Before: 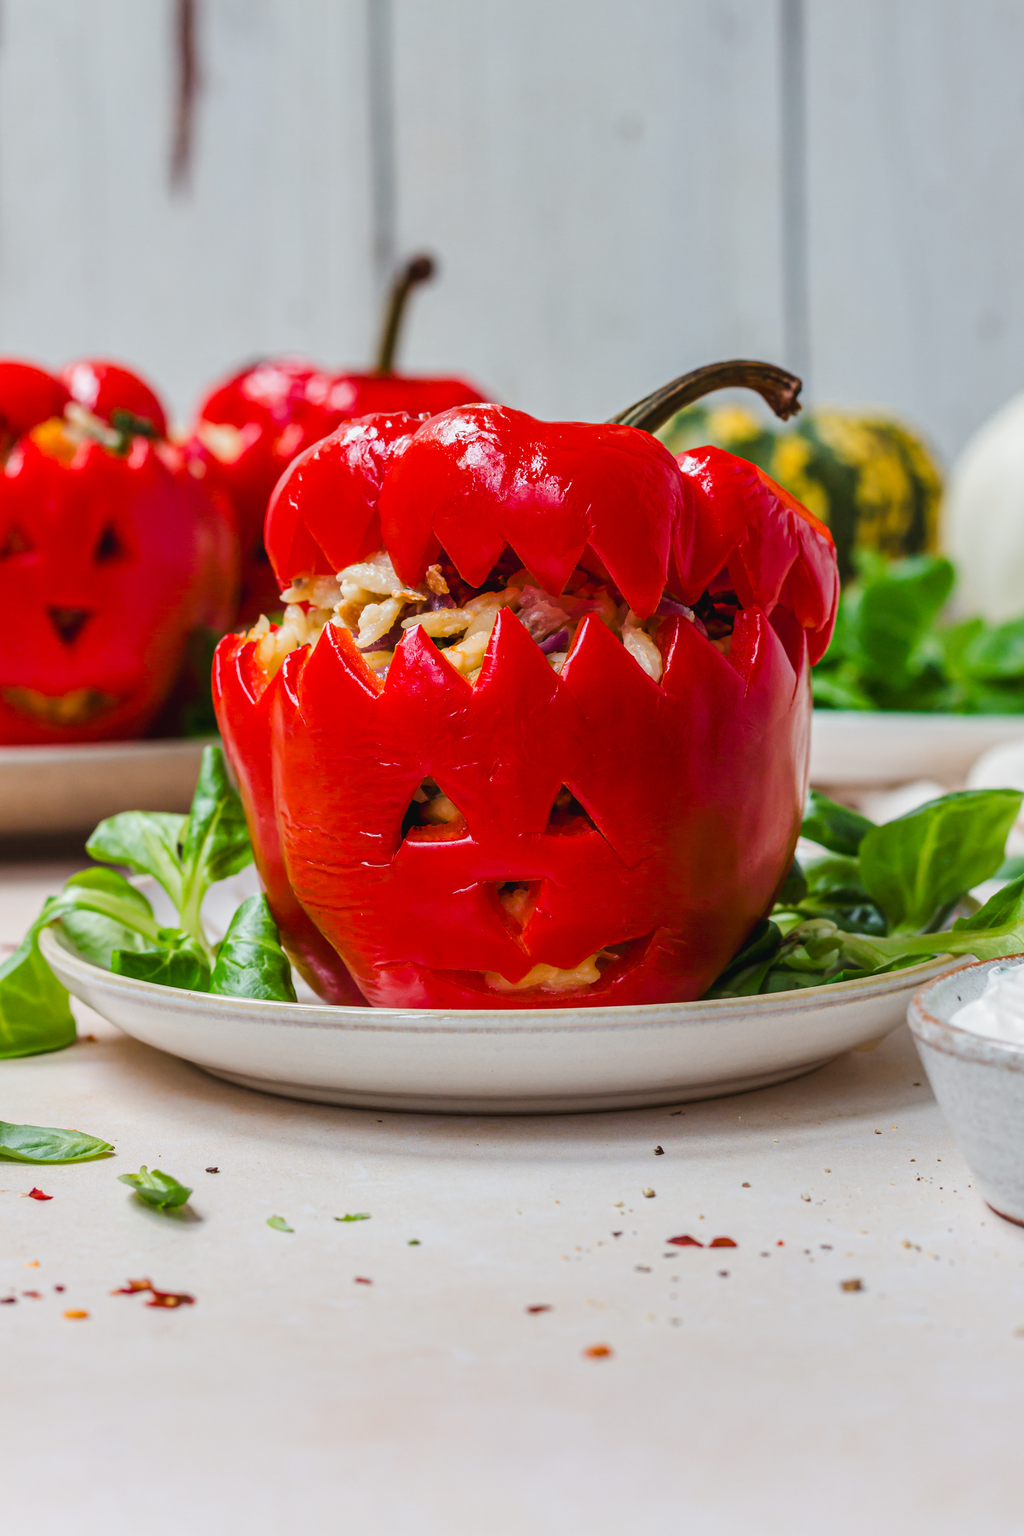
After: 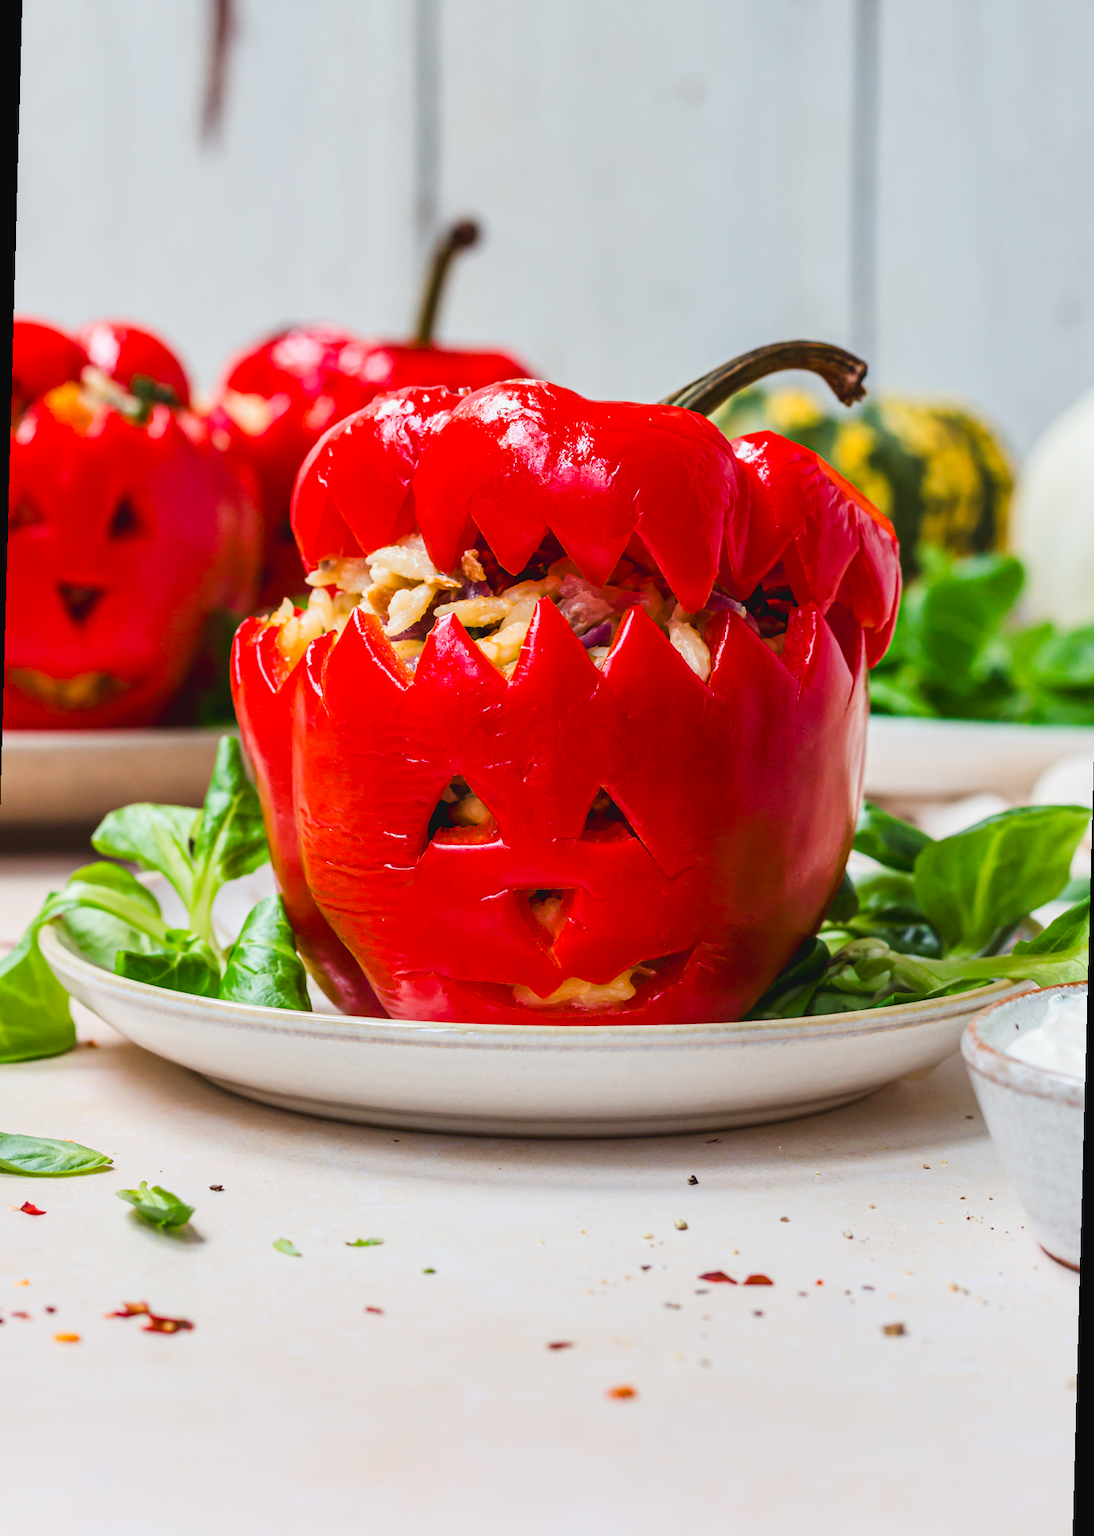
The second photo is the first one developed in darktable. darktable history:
tone curve: curves: ch0 [(0, 0.028) (0.138, 0.156) (0.468, 0.516) (0.754, 0.823) (1, 1)], color space Lab, linked channels, preserve colors none
rotate and perspective: rotation 1.57°, crop left 0.018, crop right 0.982, crop top 0.039, crop bottom 0.961
